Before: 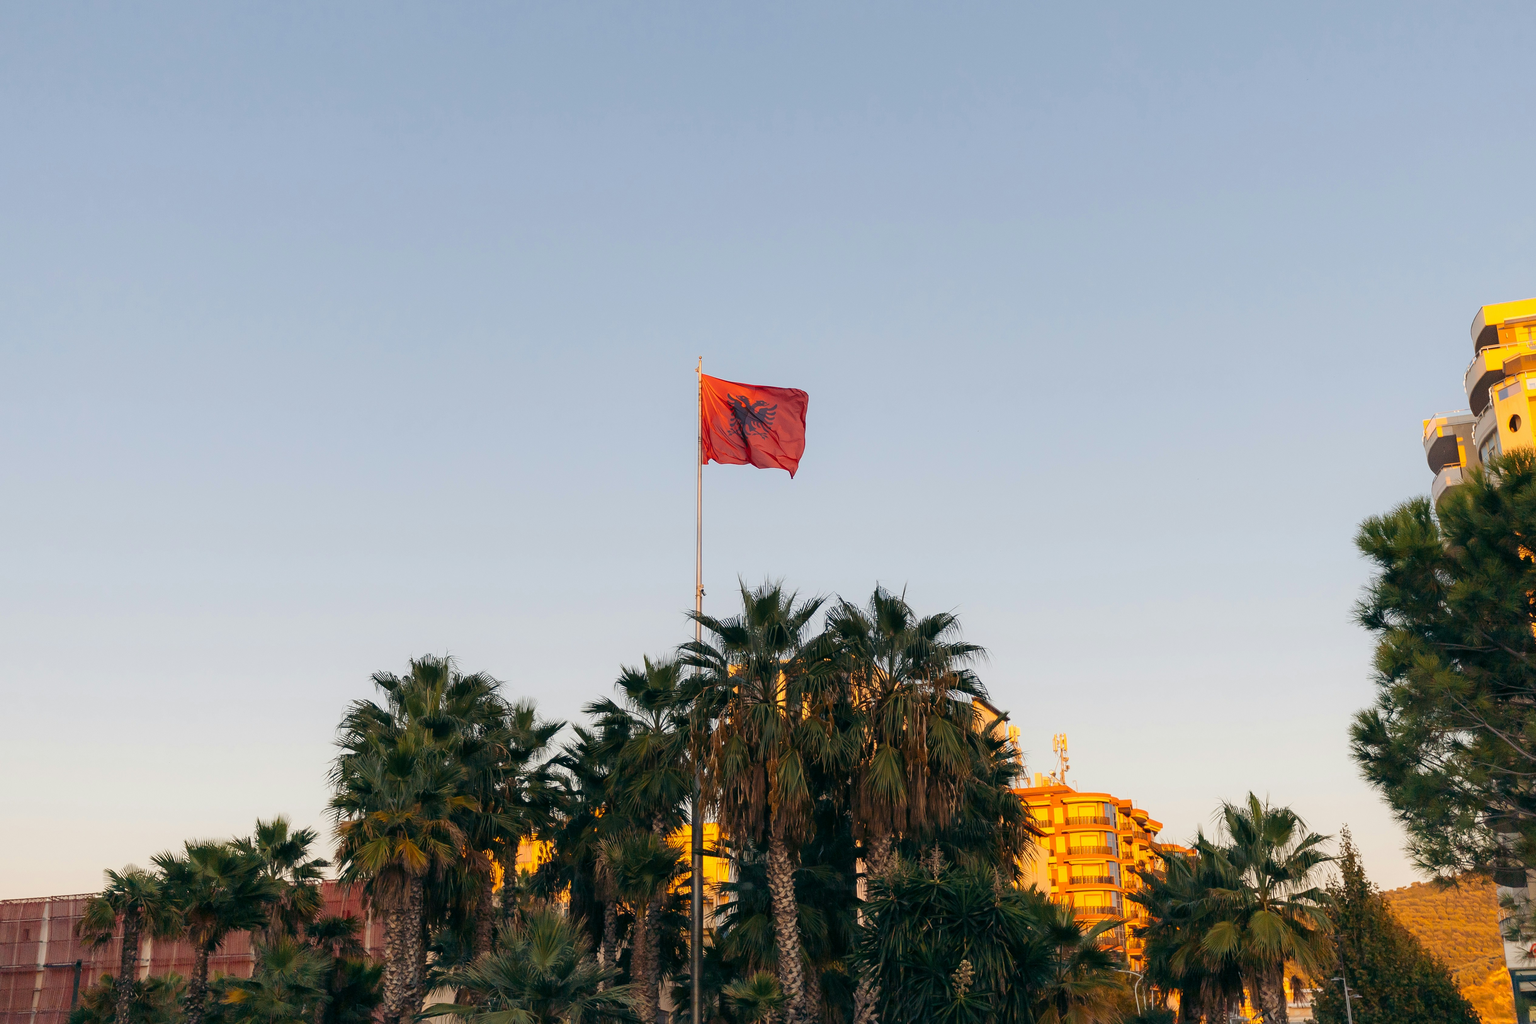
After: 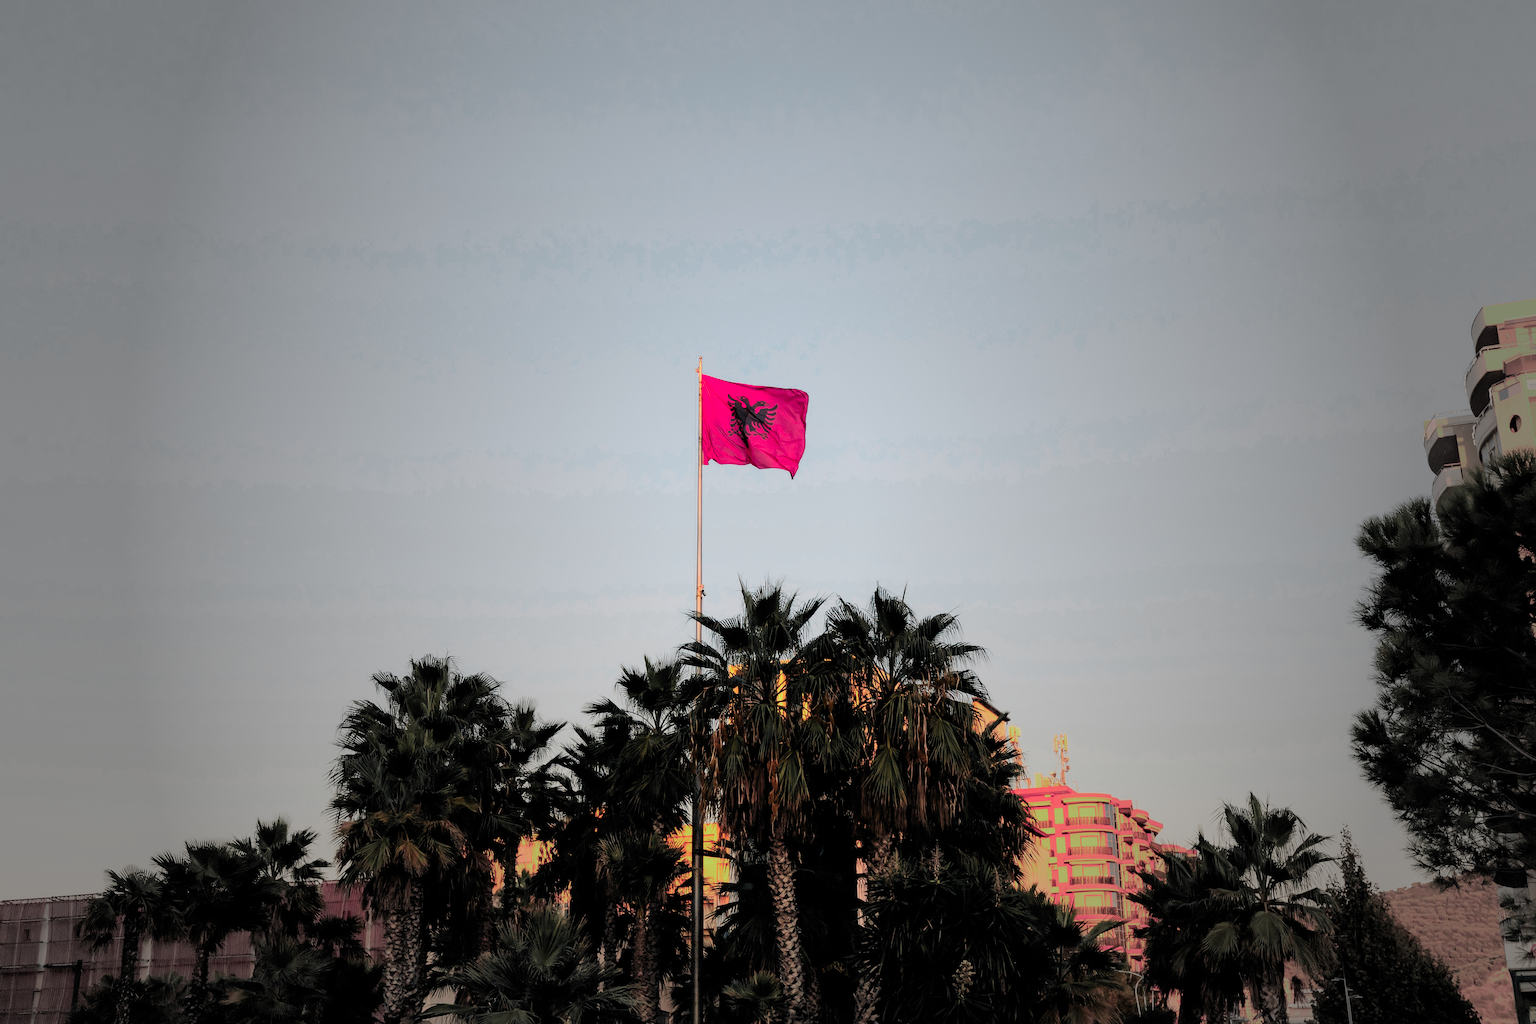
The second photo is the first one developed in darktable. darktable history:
vignetting: fall-off start 16.88%, fall-off radius 101.04%, brightness -0.612, saturation -0.685, width/height ratio 0.714
color zones: curves: ch0 [(0, 0.533) (0.126, 0.533) (0.234, 0.533) (0.368, 0.357) (0.5, 0.5) (0.625, 0.5) (0.74, 0.637) (0.875, 0.5)]; ch1 [(0.004, 0.708) (0.129, 0.662) (0.25, 0.5) (0.375, 0.331) (0.496, 0.396) (0.625, 0.649) (0.739, 0.26) (0.875, 0.5) (1, 0.478)]; ch2 [(0, 0.409) (0.132, 0.403) (0.236, 0.558) (0.379, 0.448) (0.5, 0.5) (0.625, 0.5) (0.691, 0.39) (0.875, 0.5)]
filmic rgb: black relative exposure -5.07 EV, white relative exposure 3.97 EV, hardness 2.89, contrast 1.299, highlights saturation mix -8.68%, color science v6 (2022)
